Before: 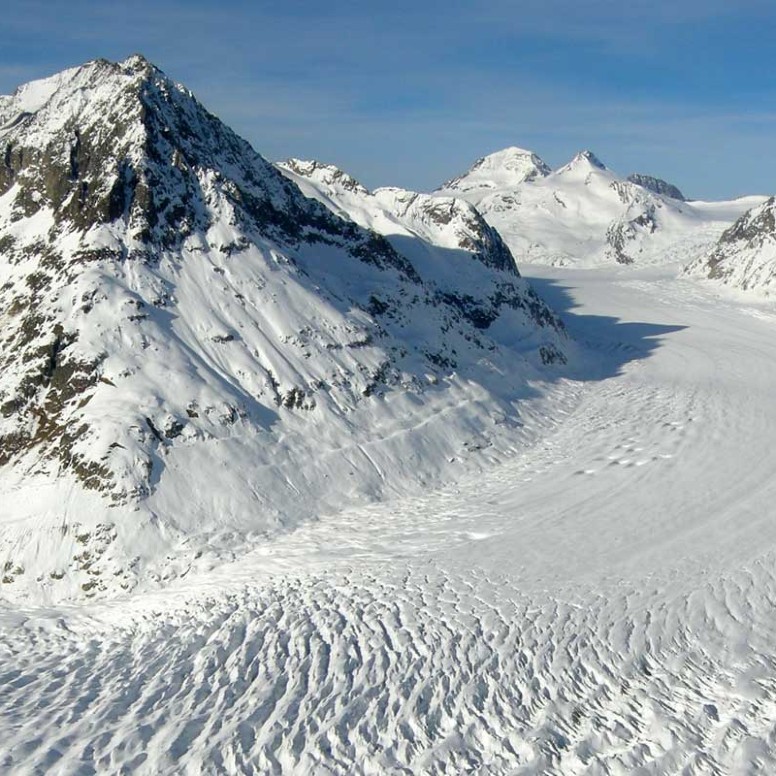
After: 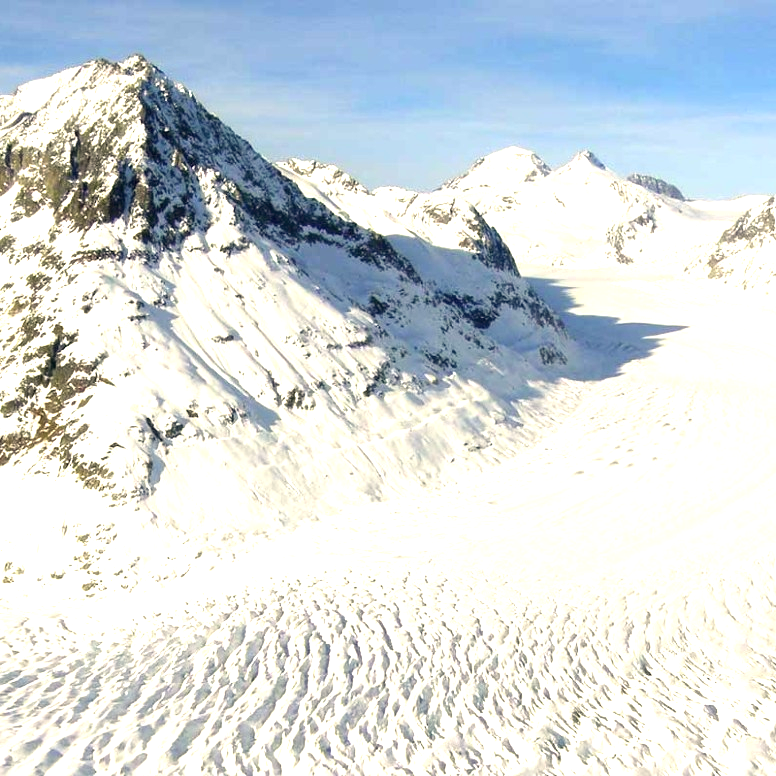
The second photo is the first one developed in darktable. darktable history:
color correction: highlights a* 1.39, highlights b* 17.83
white balance: red 1.009, blue 1.027
exposure: black level correction 0, exposure 1.3 EV, compensate exposure bias true, compensate highlight preservation false
